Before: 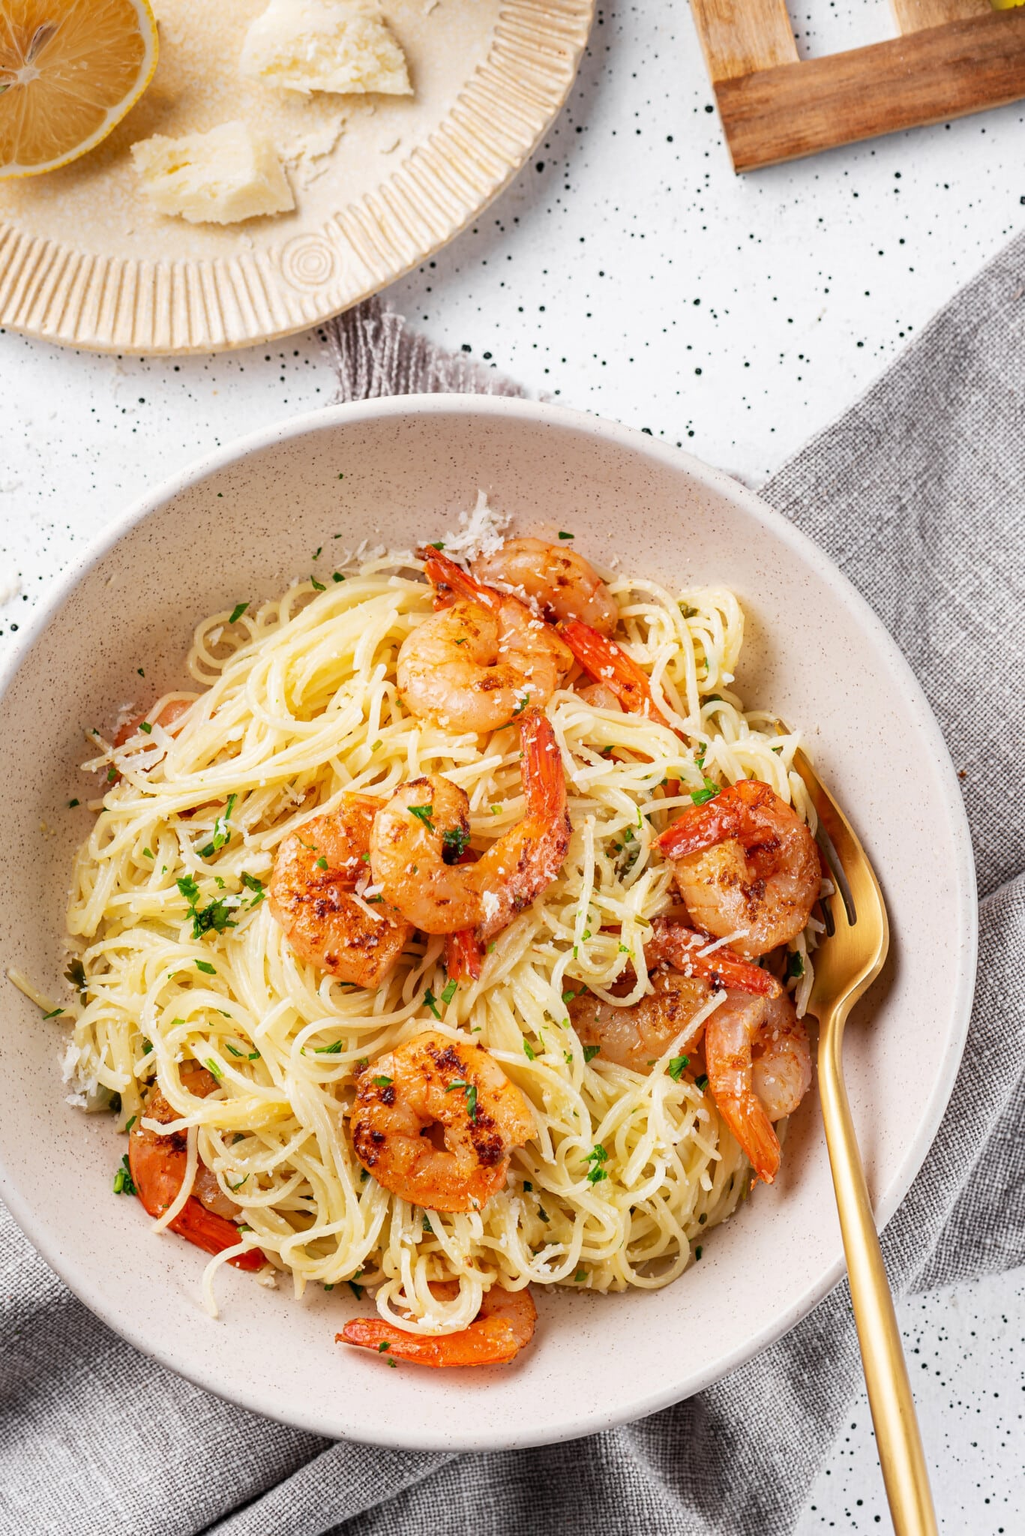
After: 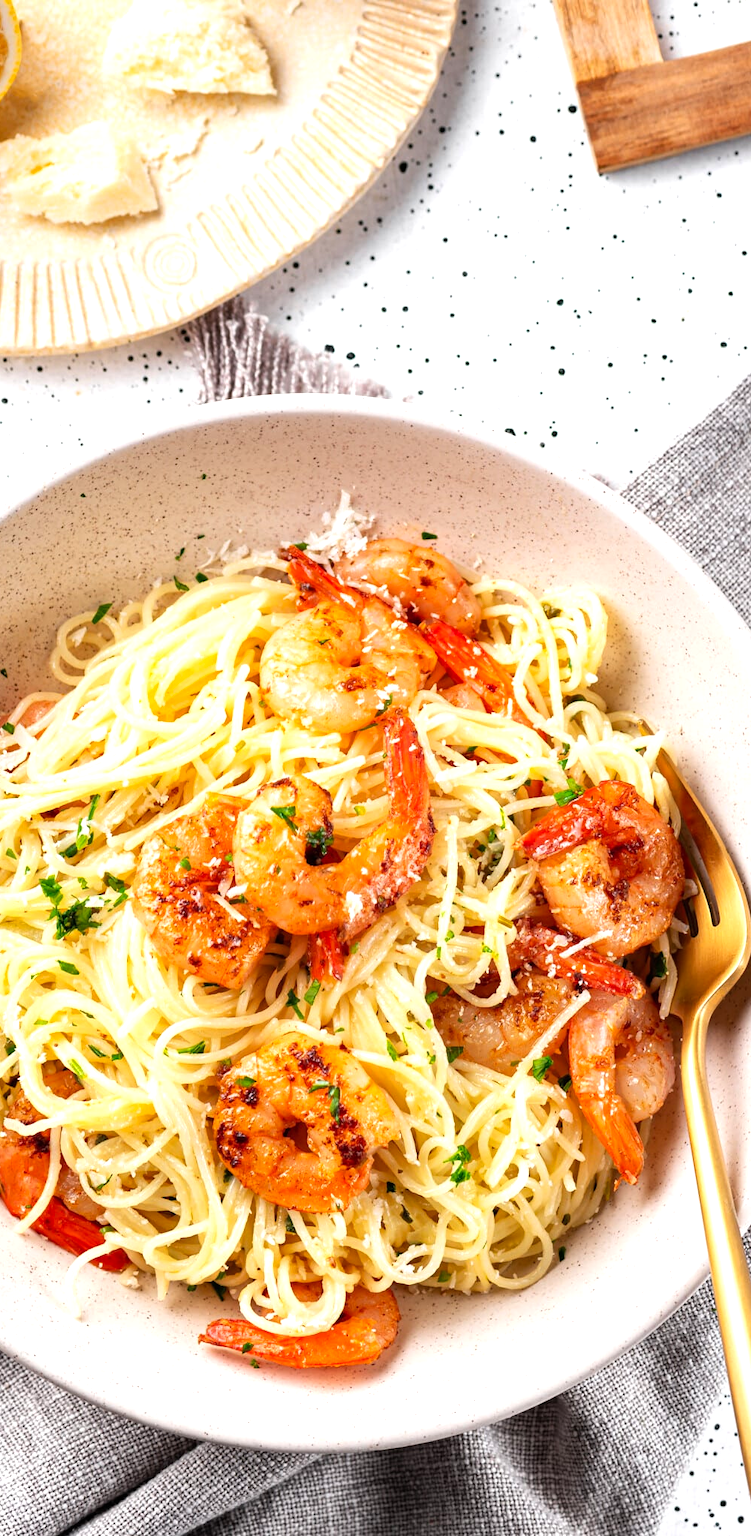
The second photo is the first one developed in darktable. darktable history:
color balance: contrast 10%
crop: left 13.443%, right 13.31%
exposure: black level correction 0, exposure 1.3 EV, compensate exposure bias true, compensate highlight preservation false
